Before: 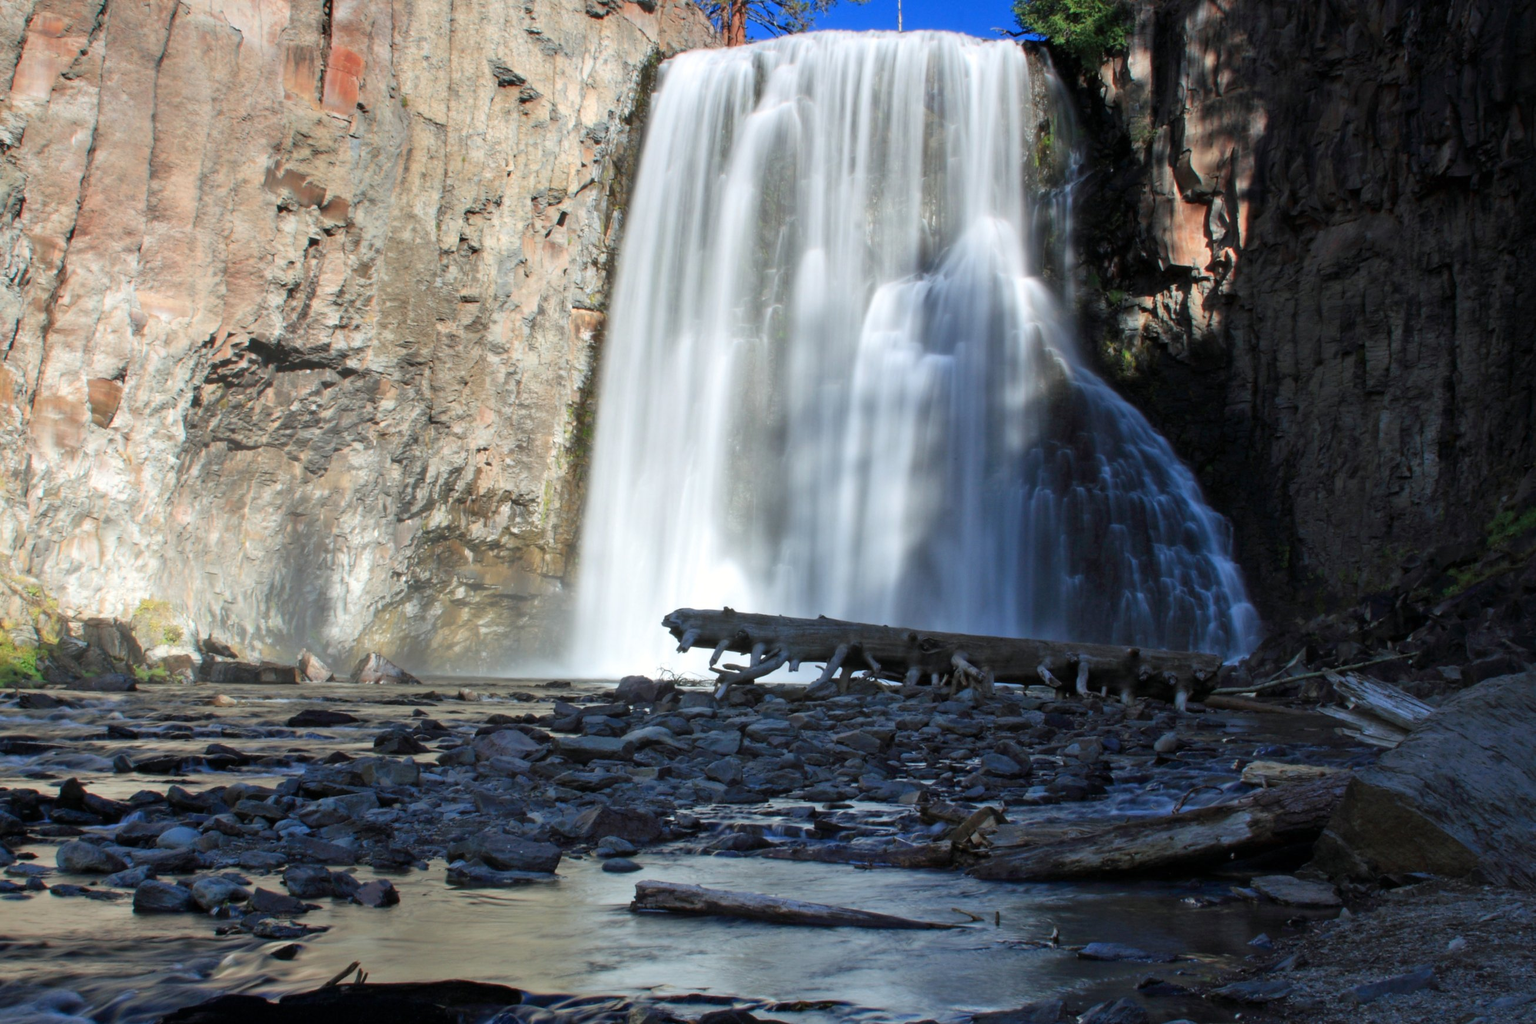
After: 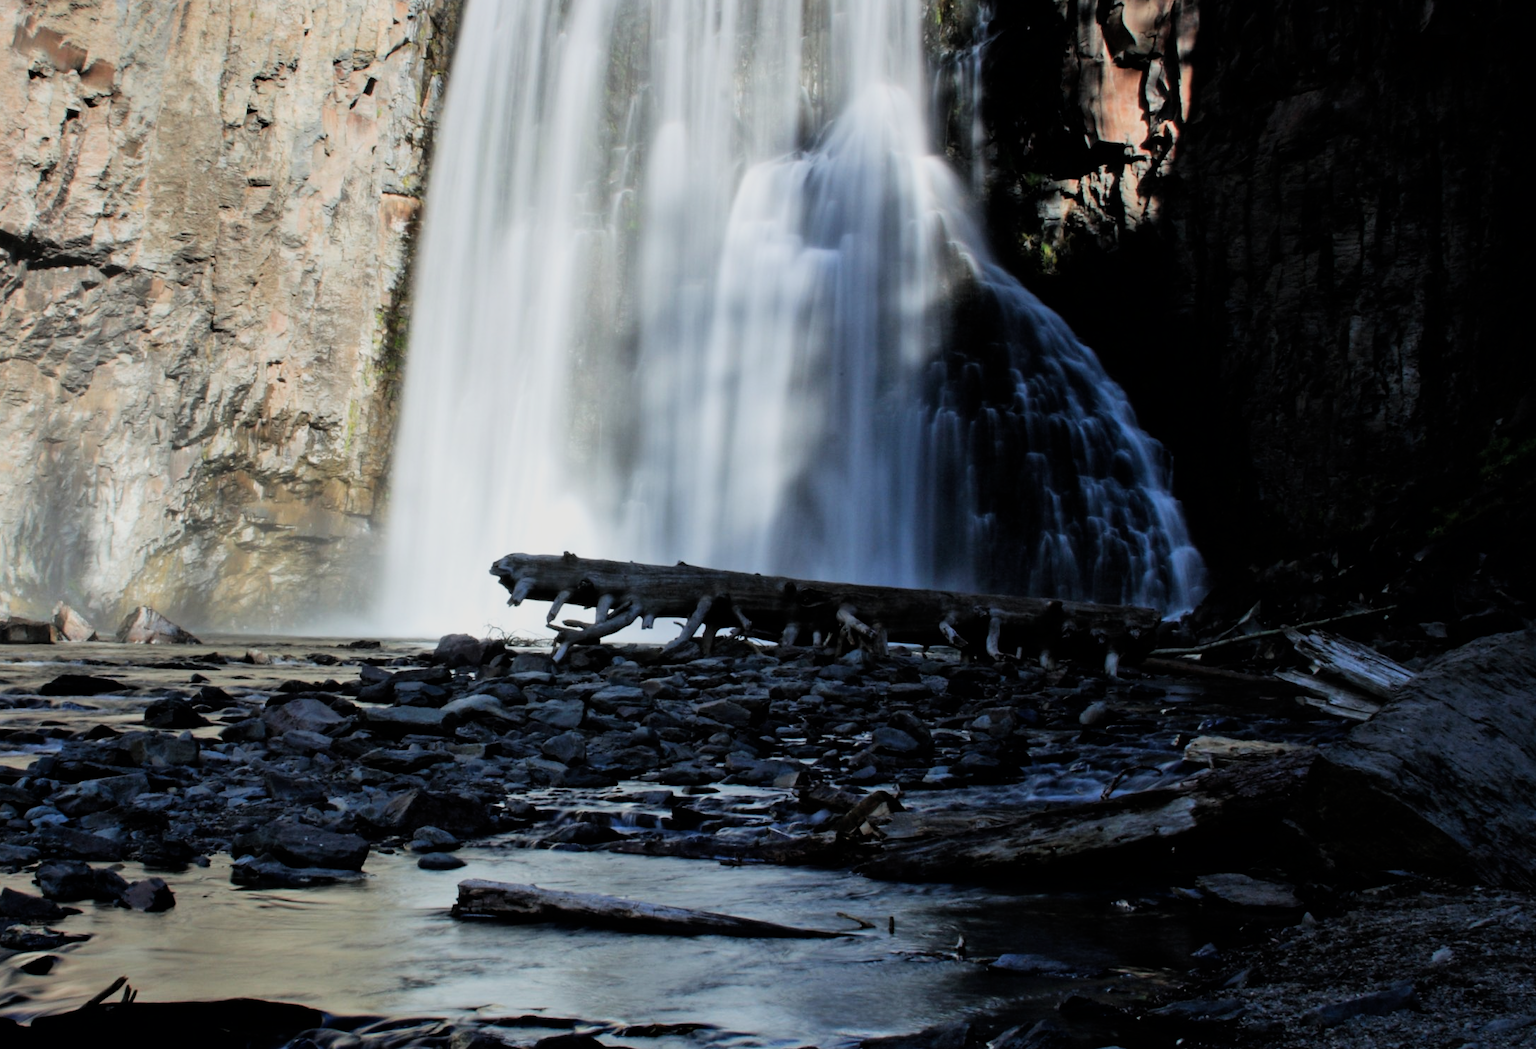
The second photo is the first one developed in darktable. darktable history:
crop: left 16.504%, top 14.375%
filmic rgb: black relative exposure -5.11 EV, white relative exposure 3.96 EV, hardness 2.9, contrast 1.3, highlights saturation mix -28.52%
